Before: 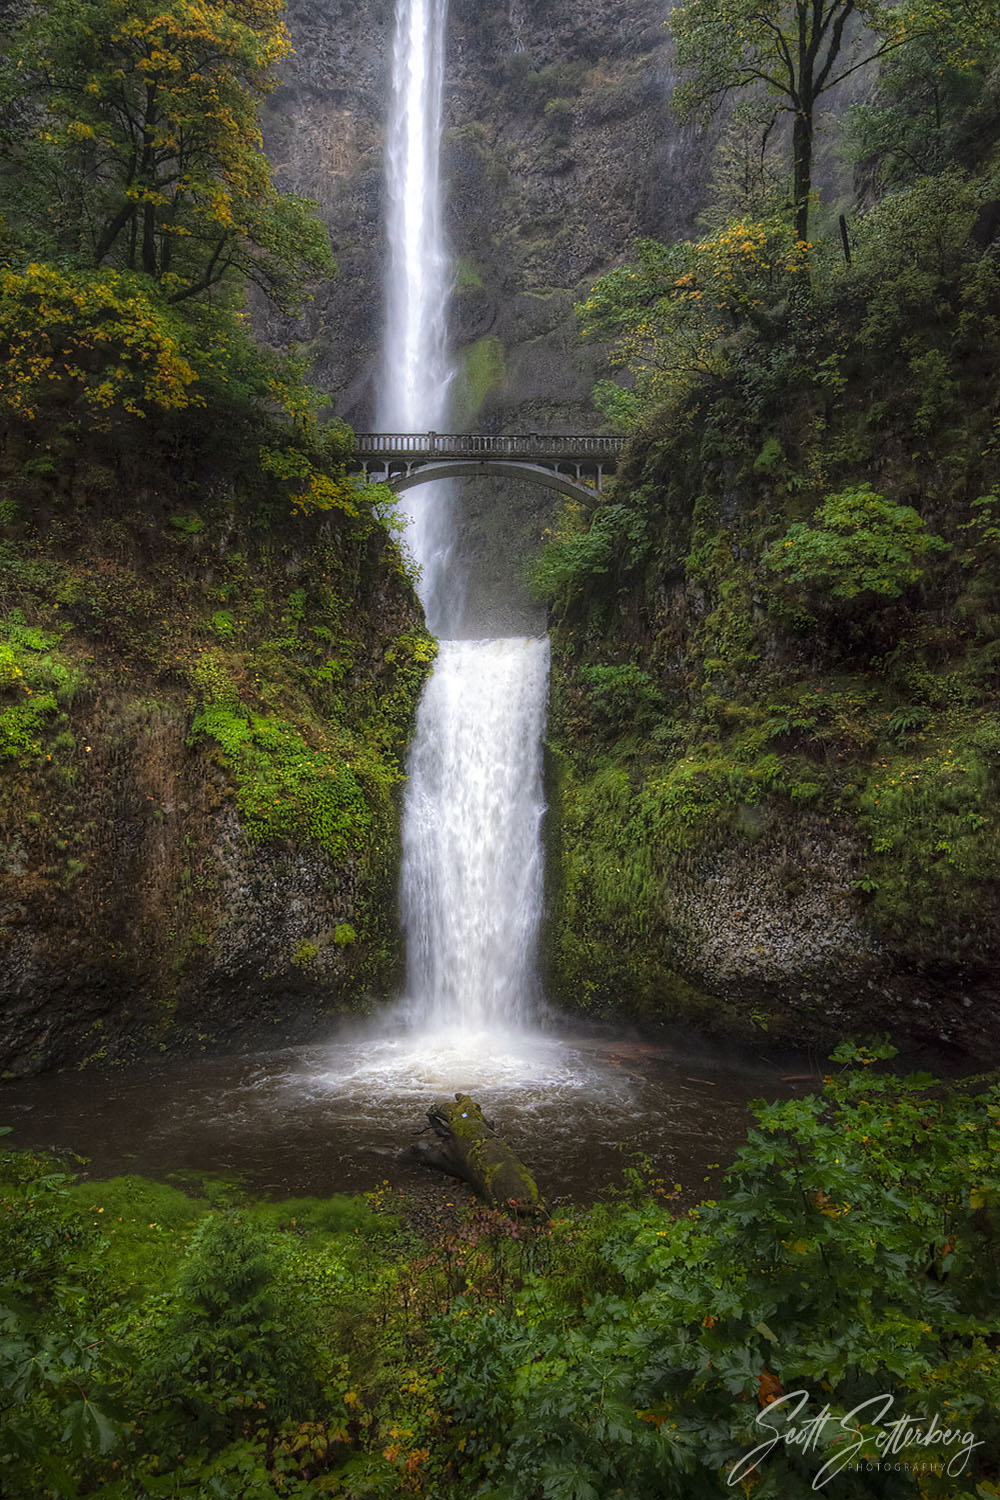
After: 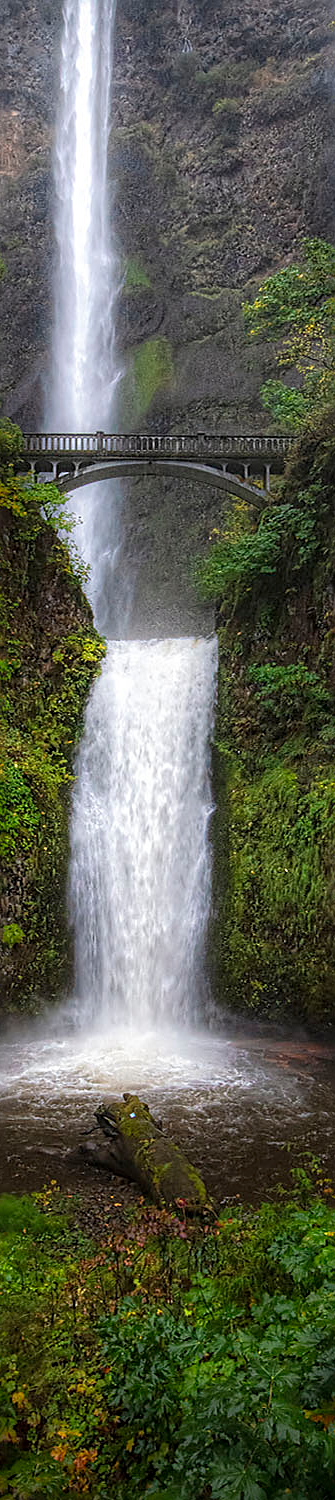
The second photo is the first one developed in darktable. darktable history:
sharpen: radius 2.737
crop: left 33.212%, right 33.222%
